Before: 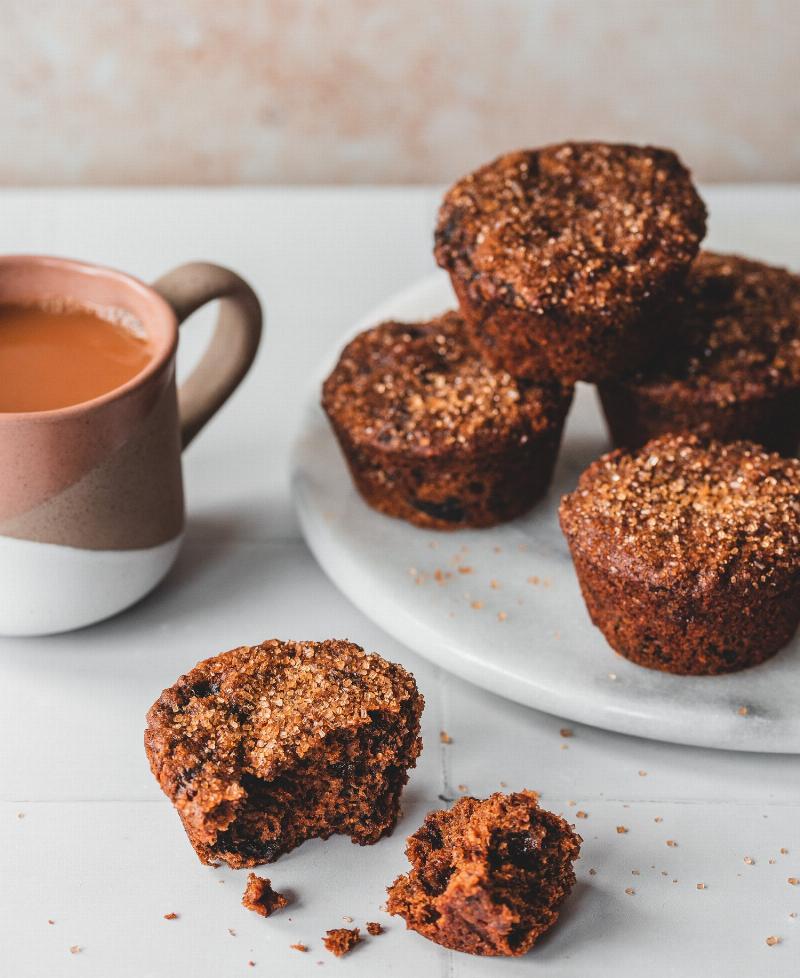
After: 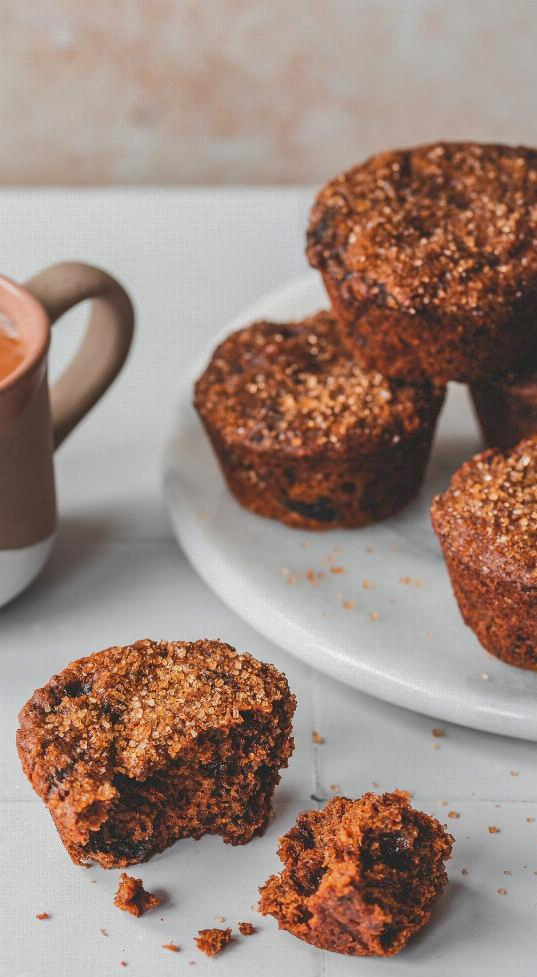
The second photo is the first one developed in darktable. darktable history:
shadows and highlights: on, module defaults
crop and rotate: left 16.086%, right 16.766%
